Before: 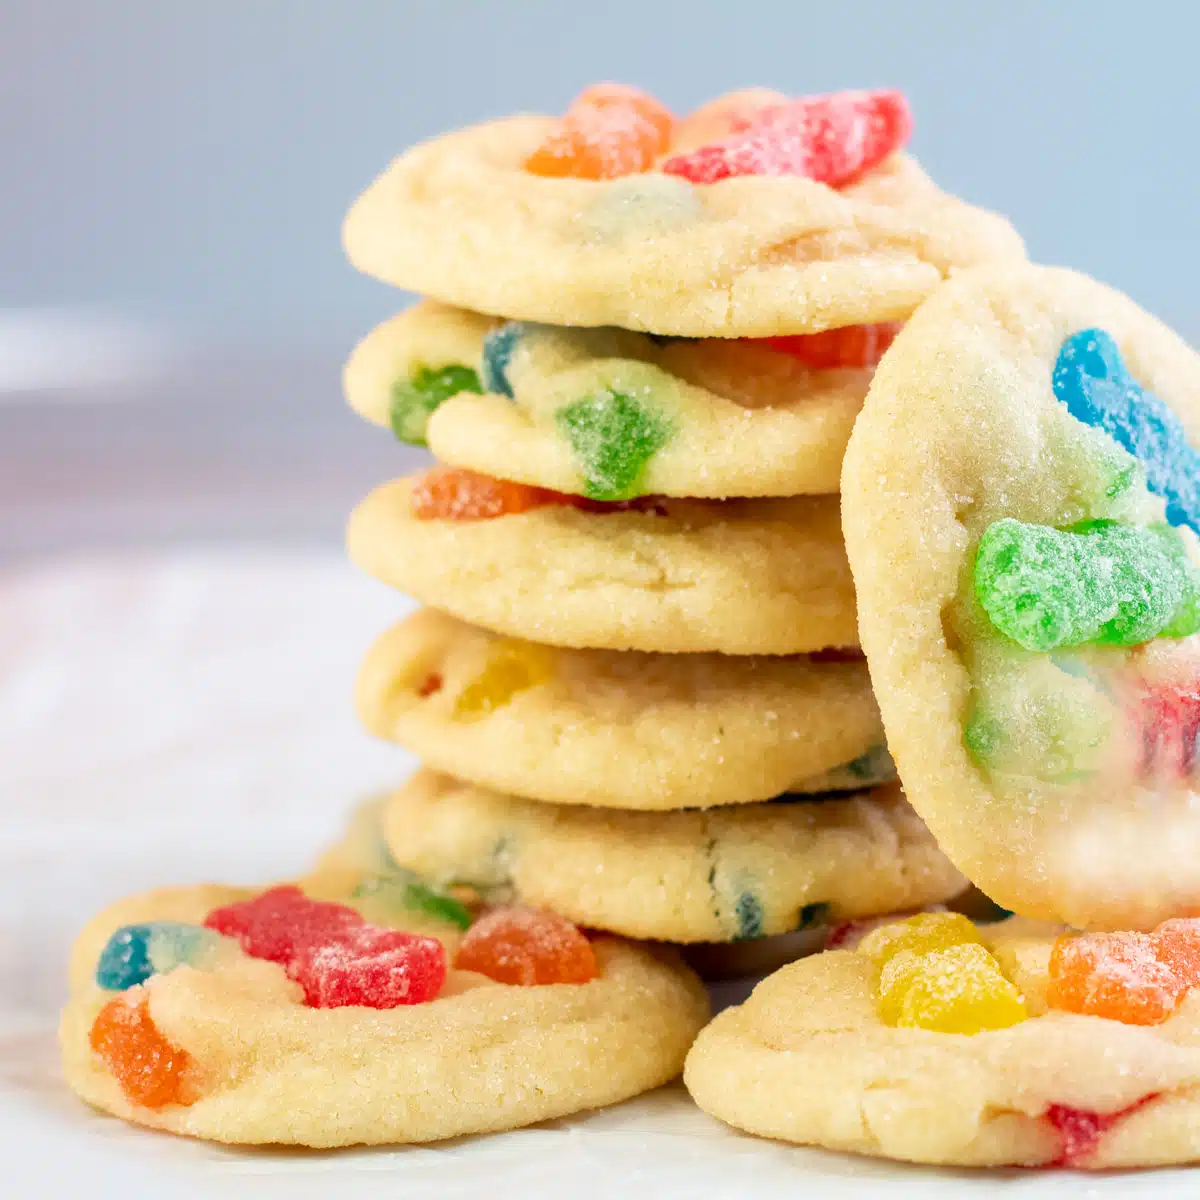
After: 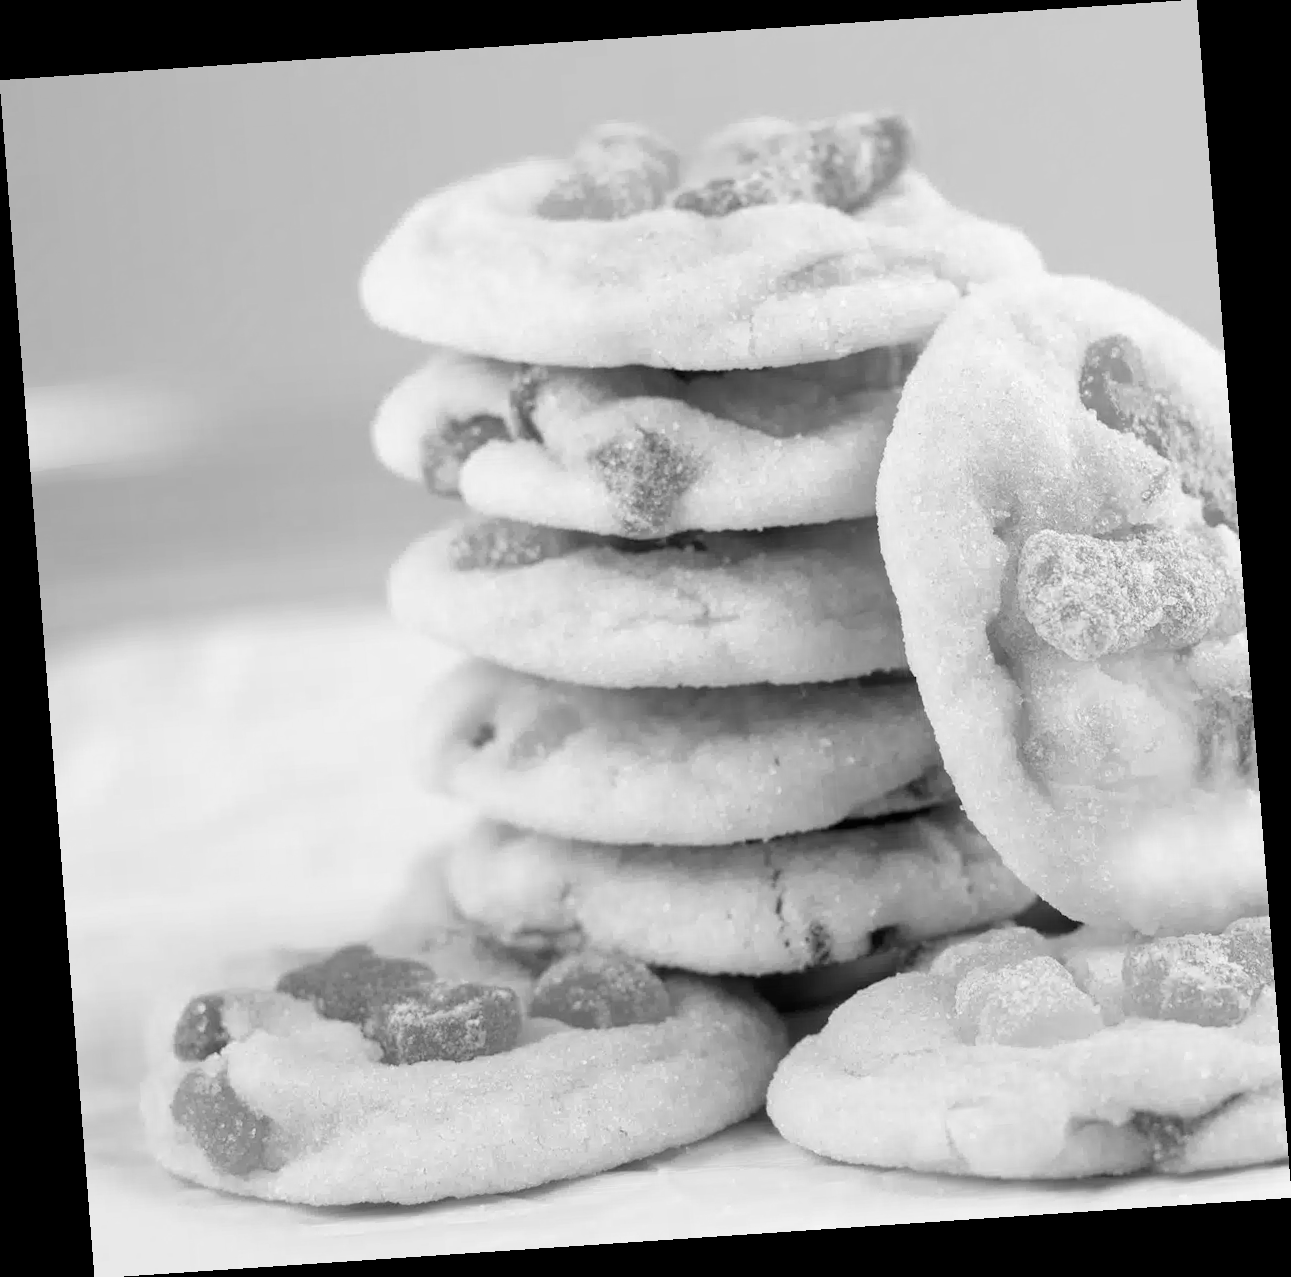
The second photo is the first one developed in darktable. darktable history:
monochrome: on, module defaults
rotate and perspective: rotation -4.2°, shear 0.006, automatic cropping off
